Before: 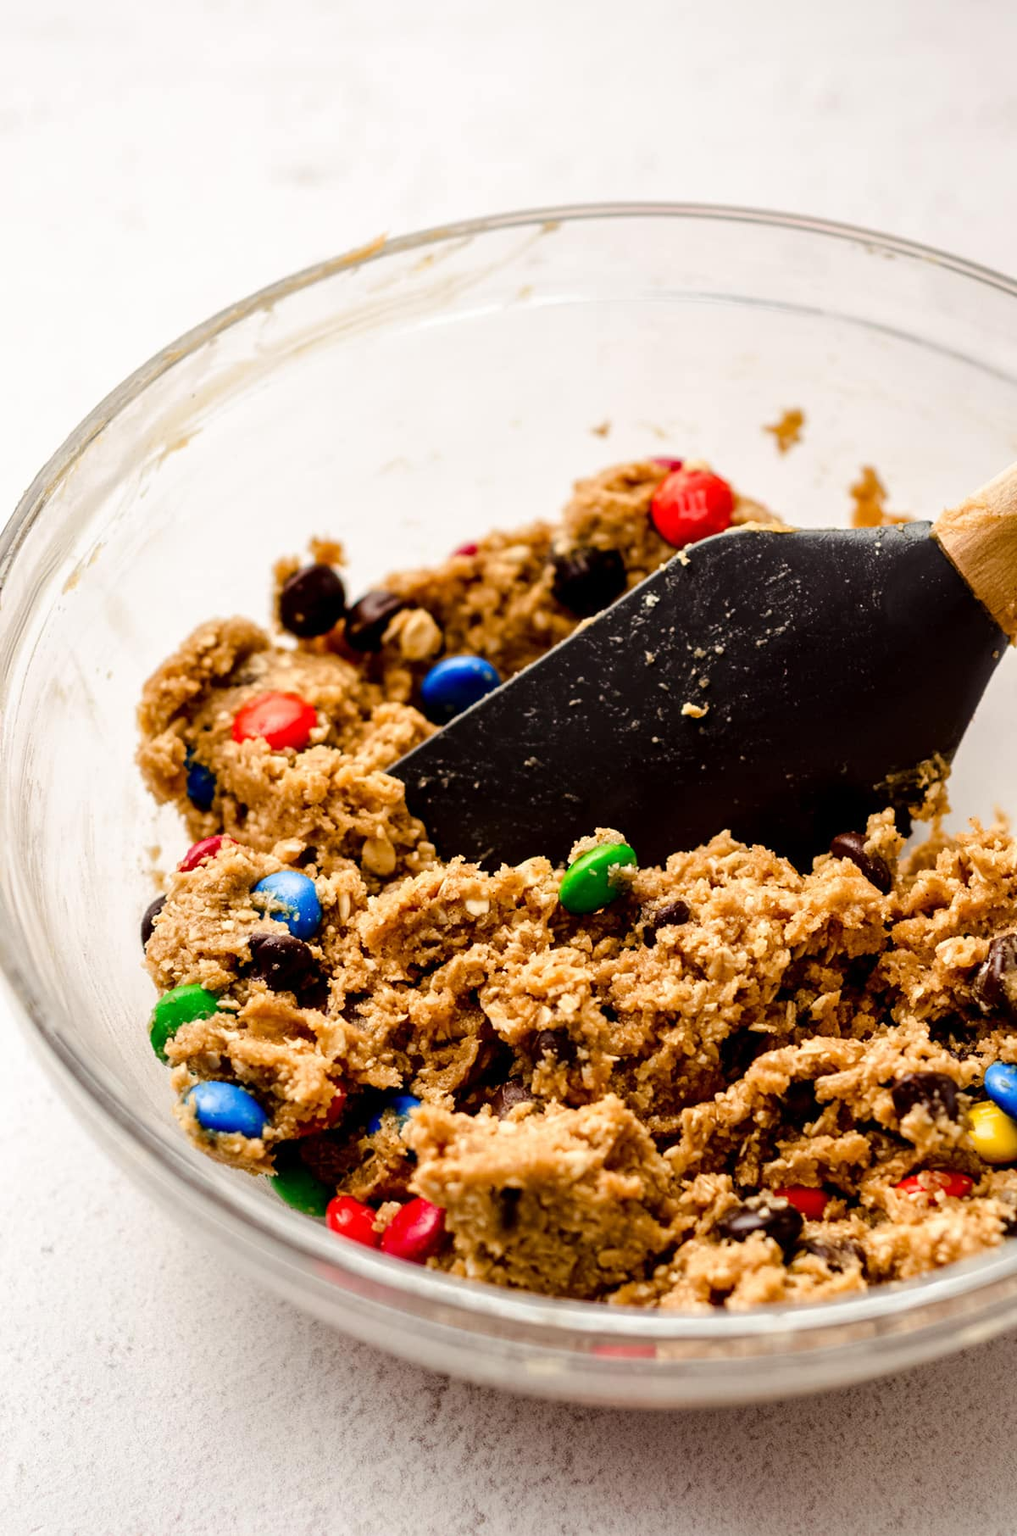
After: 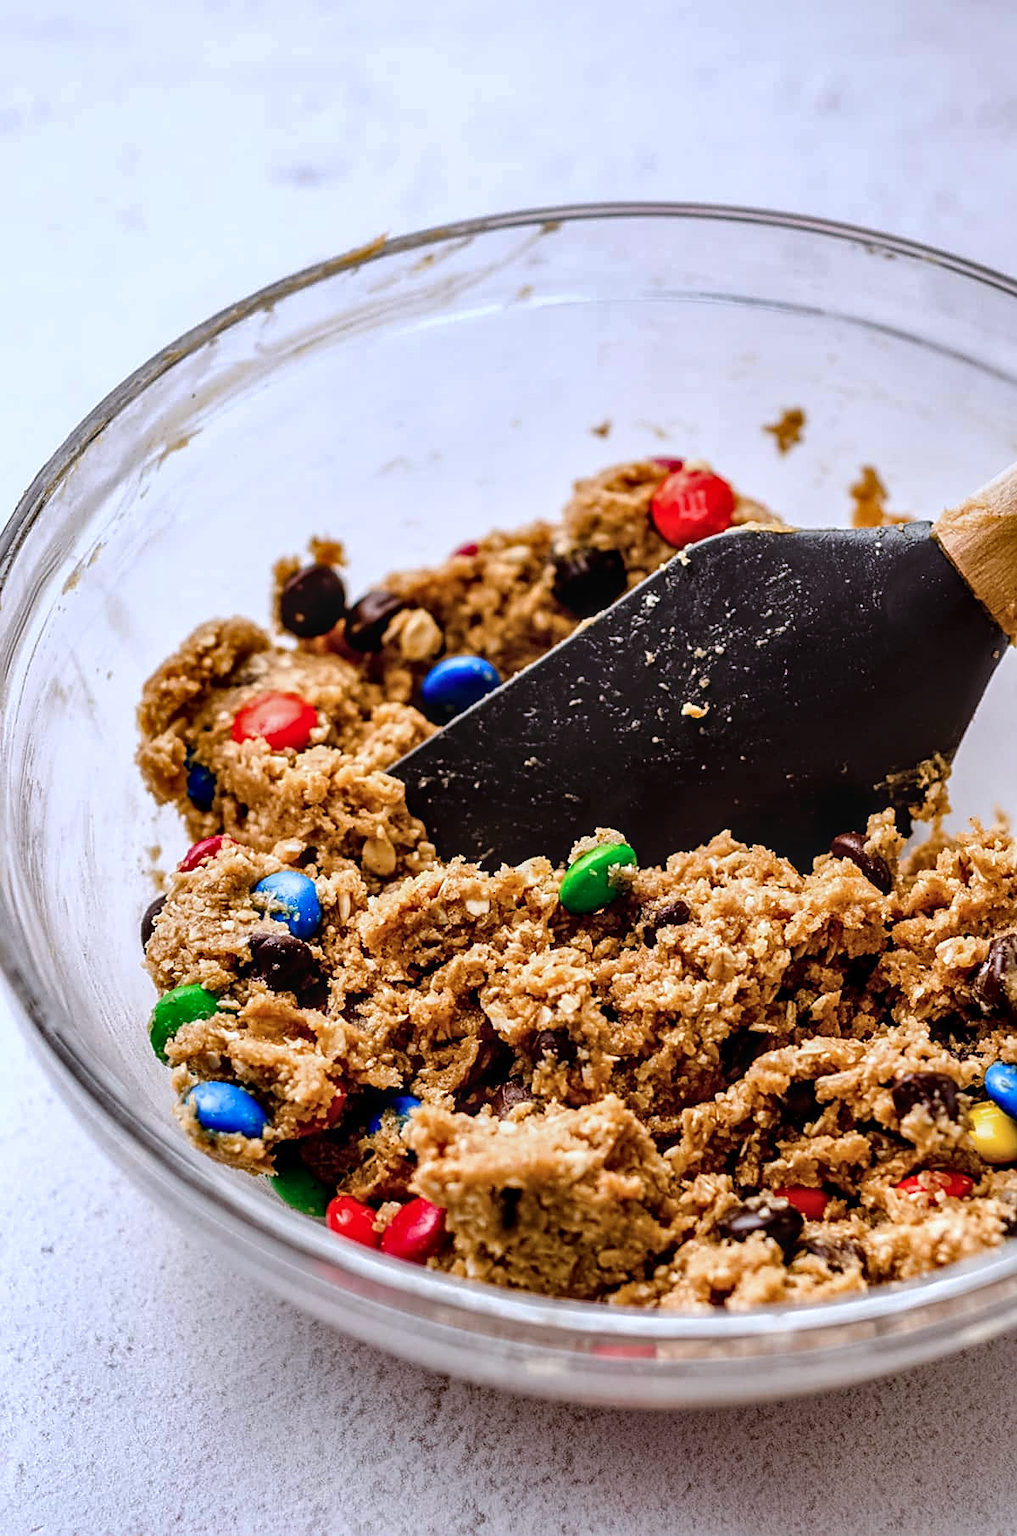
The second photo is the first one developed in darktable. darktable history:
sharpen: on, module defaults
local contrast: on, module defaults
color calibration: illuminant as shot in camera, x 0.369, y 0.382, temperature 4317.87 K
shadows and highlights: shadows 43.61, white point adjustment -1.34, soften with gaussian
